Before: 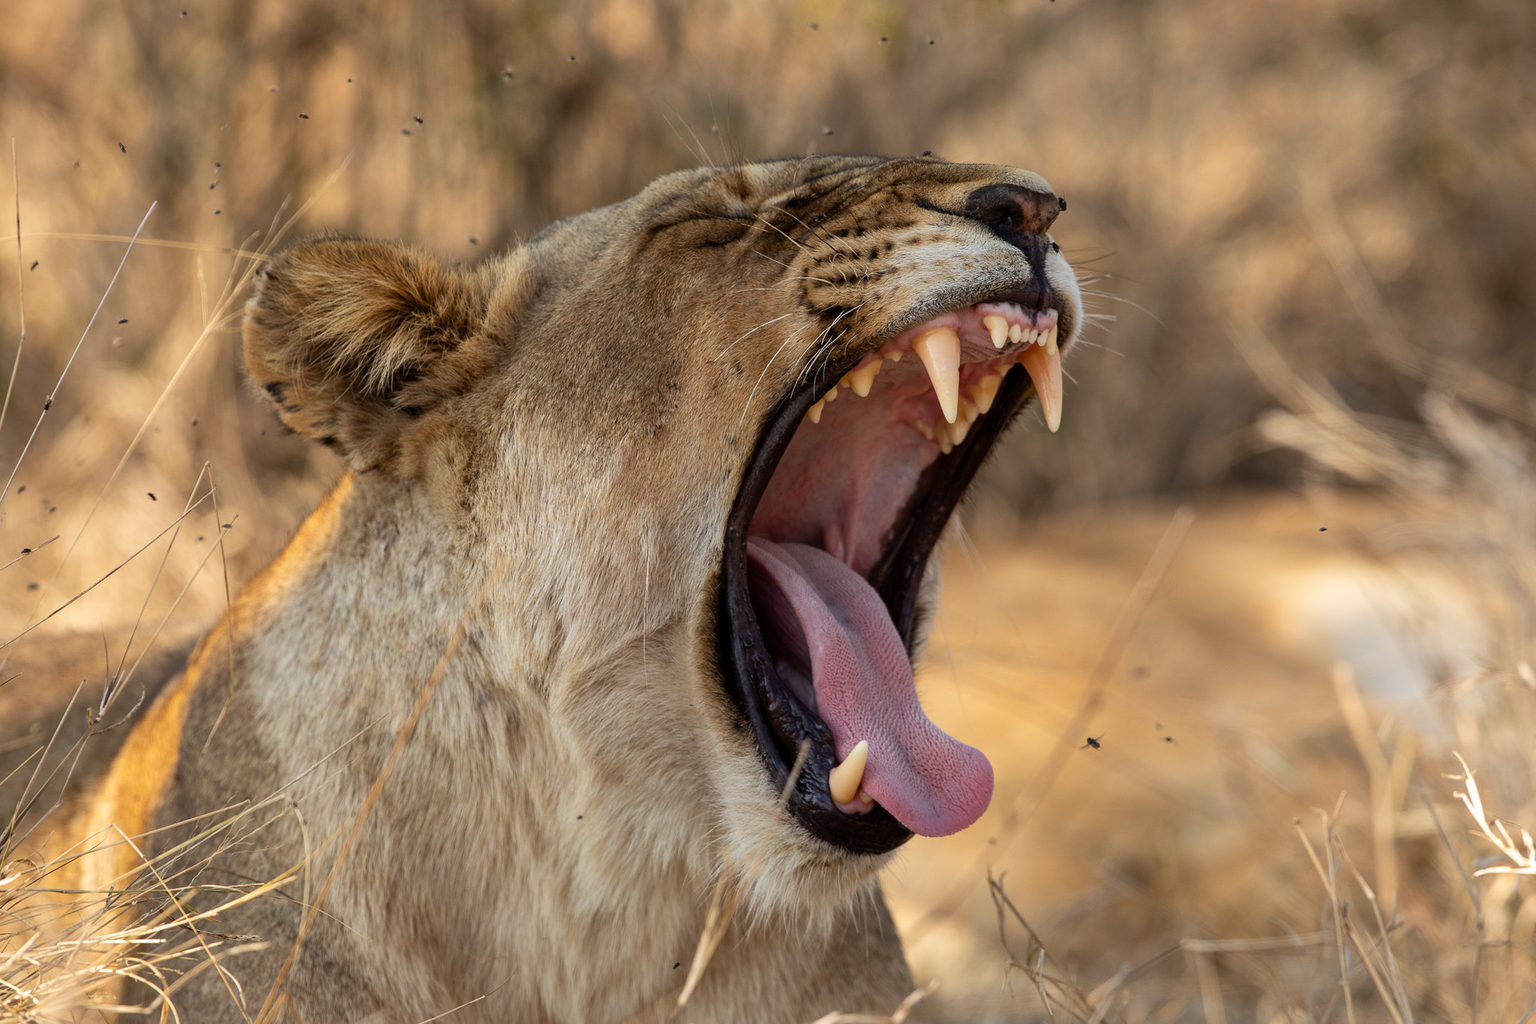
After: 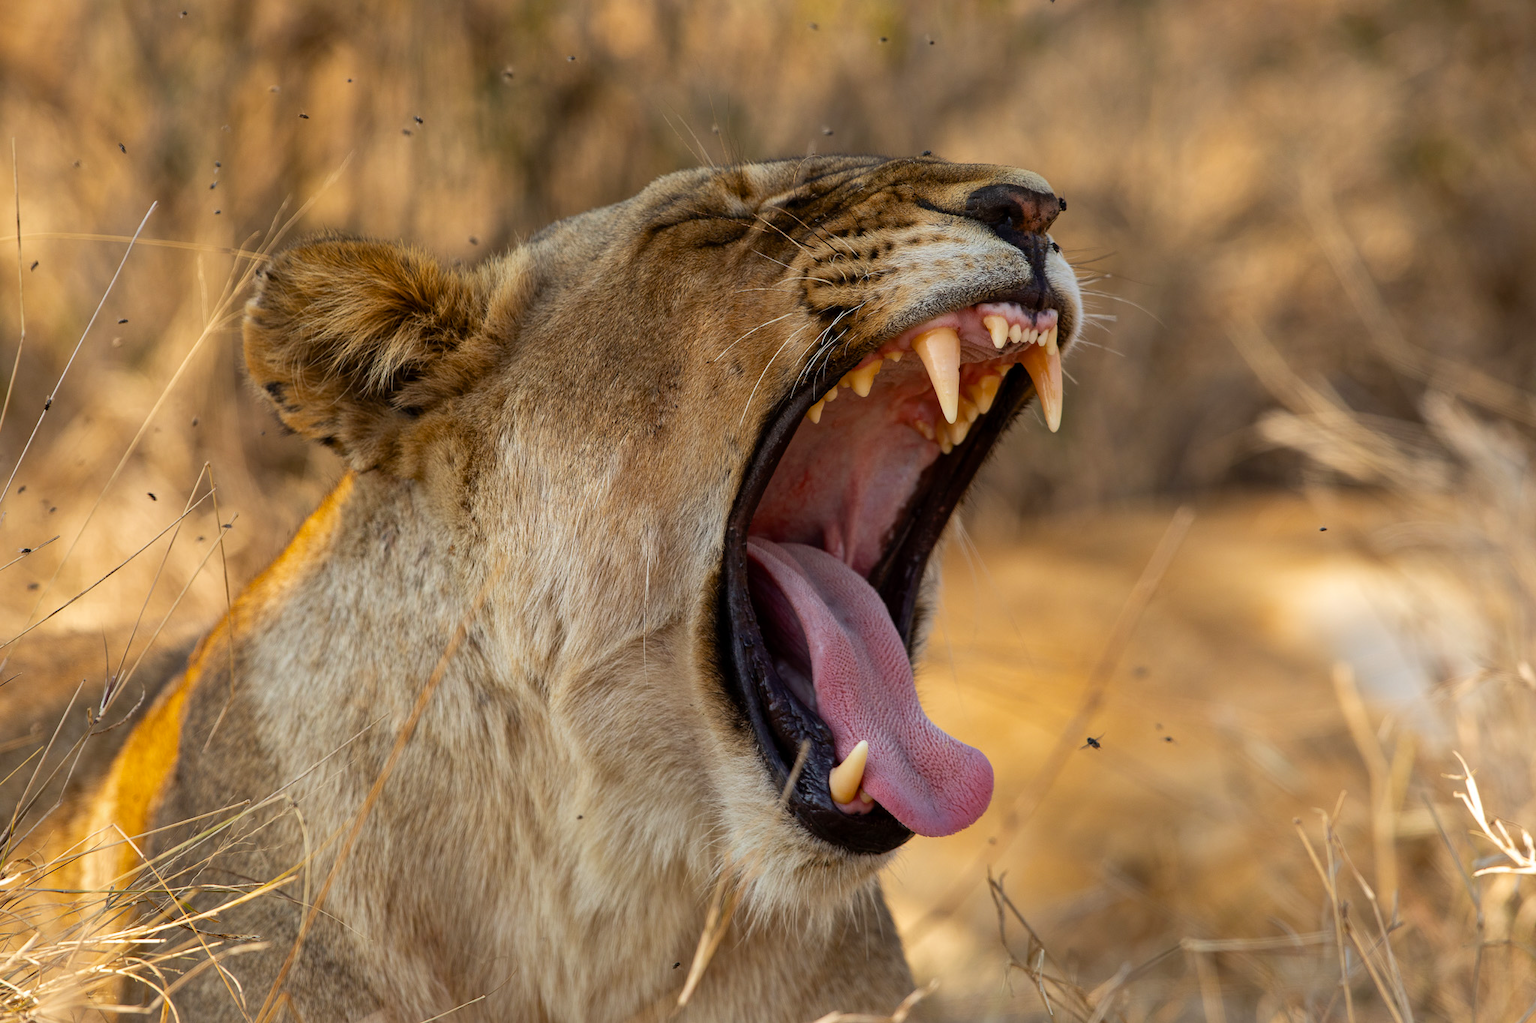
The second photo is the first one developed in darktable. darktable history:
color balance rgb: perceptual saturation grading › global saturation 10.578%, global vibrance 15.772%, saturation formula JzAzBz (2021)
